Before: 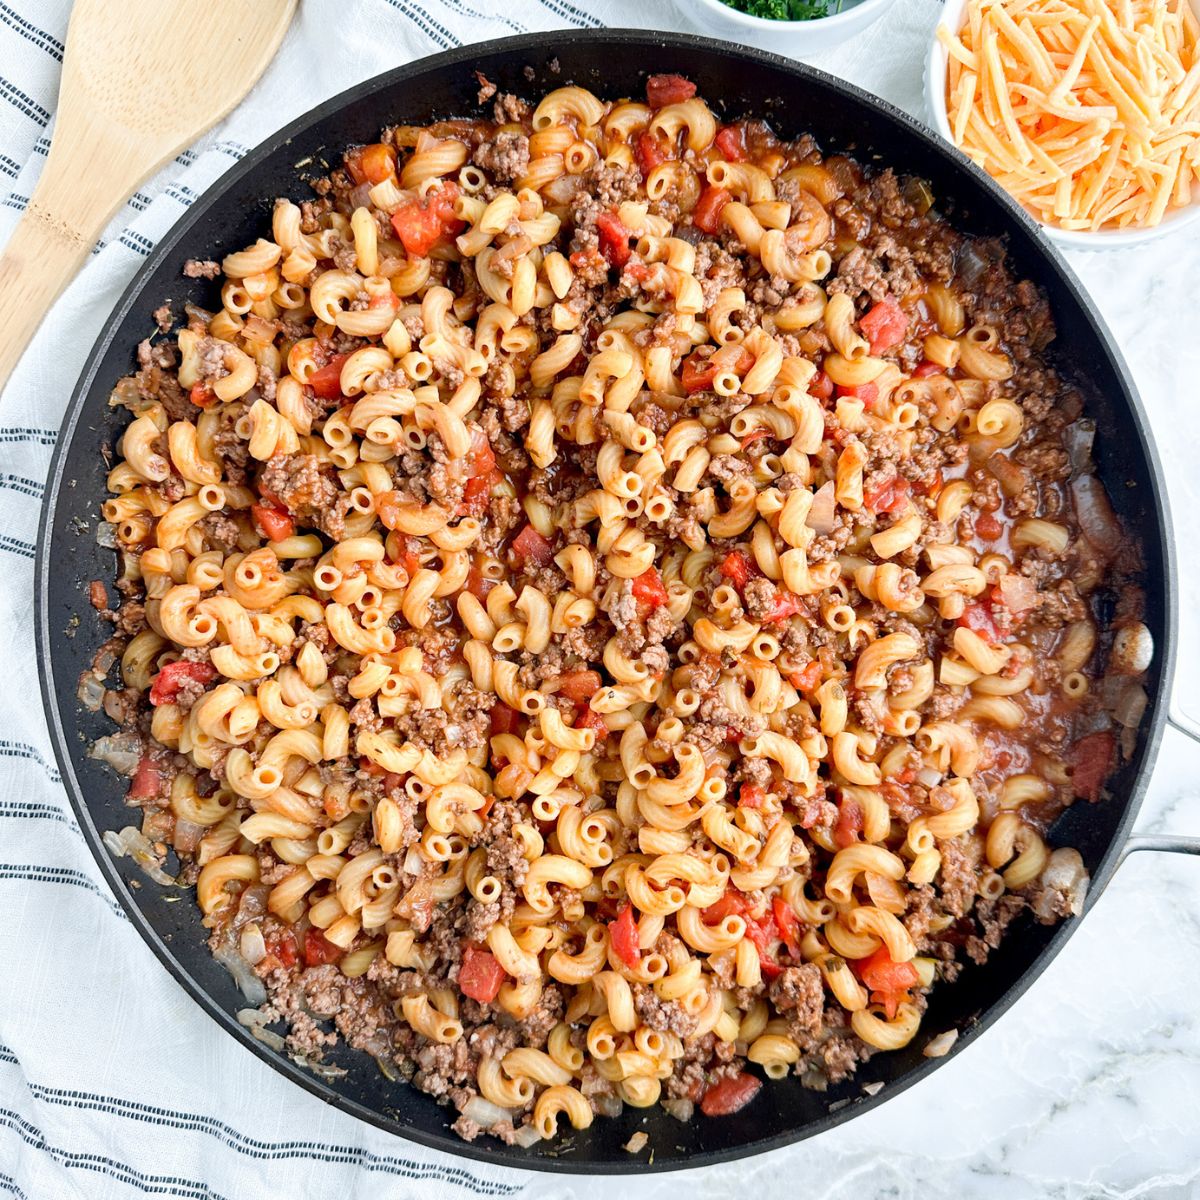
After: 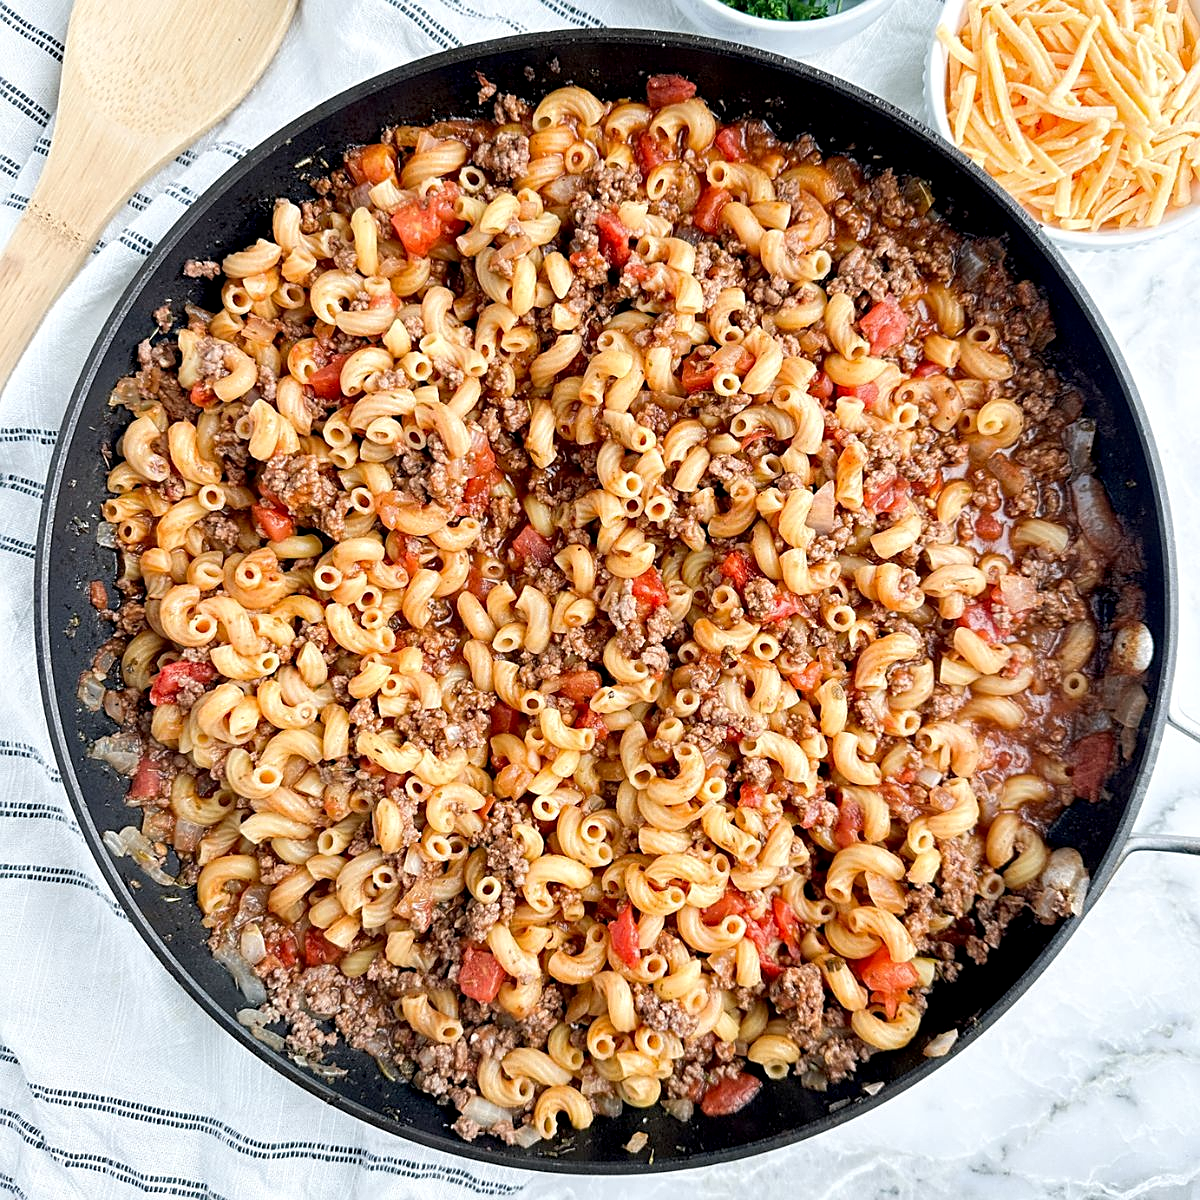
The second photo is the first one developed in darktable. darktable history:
sharpen: on, module defaults
exposure: black level correction 0.001, compensate highlight preservation false
local contrast: highlights 100%, shadows 100%, detail 131%, midtone range 0.2
